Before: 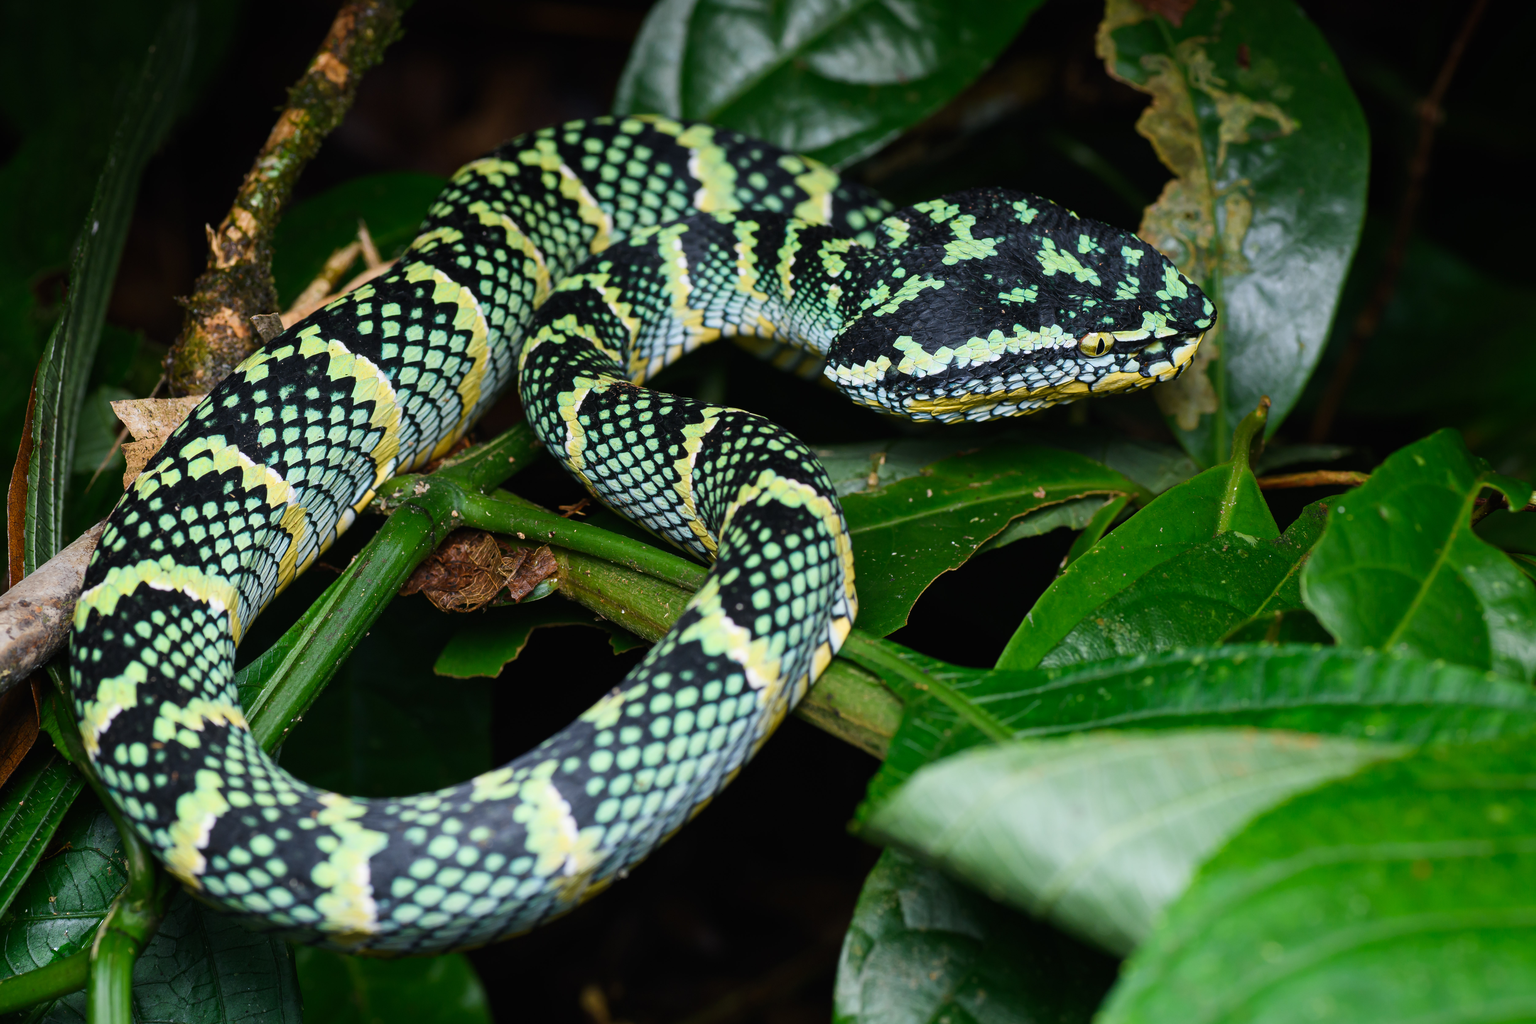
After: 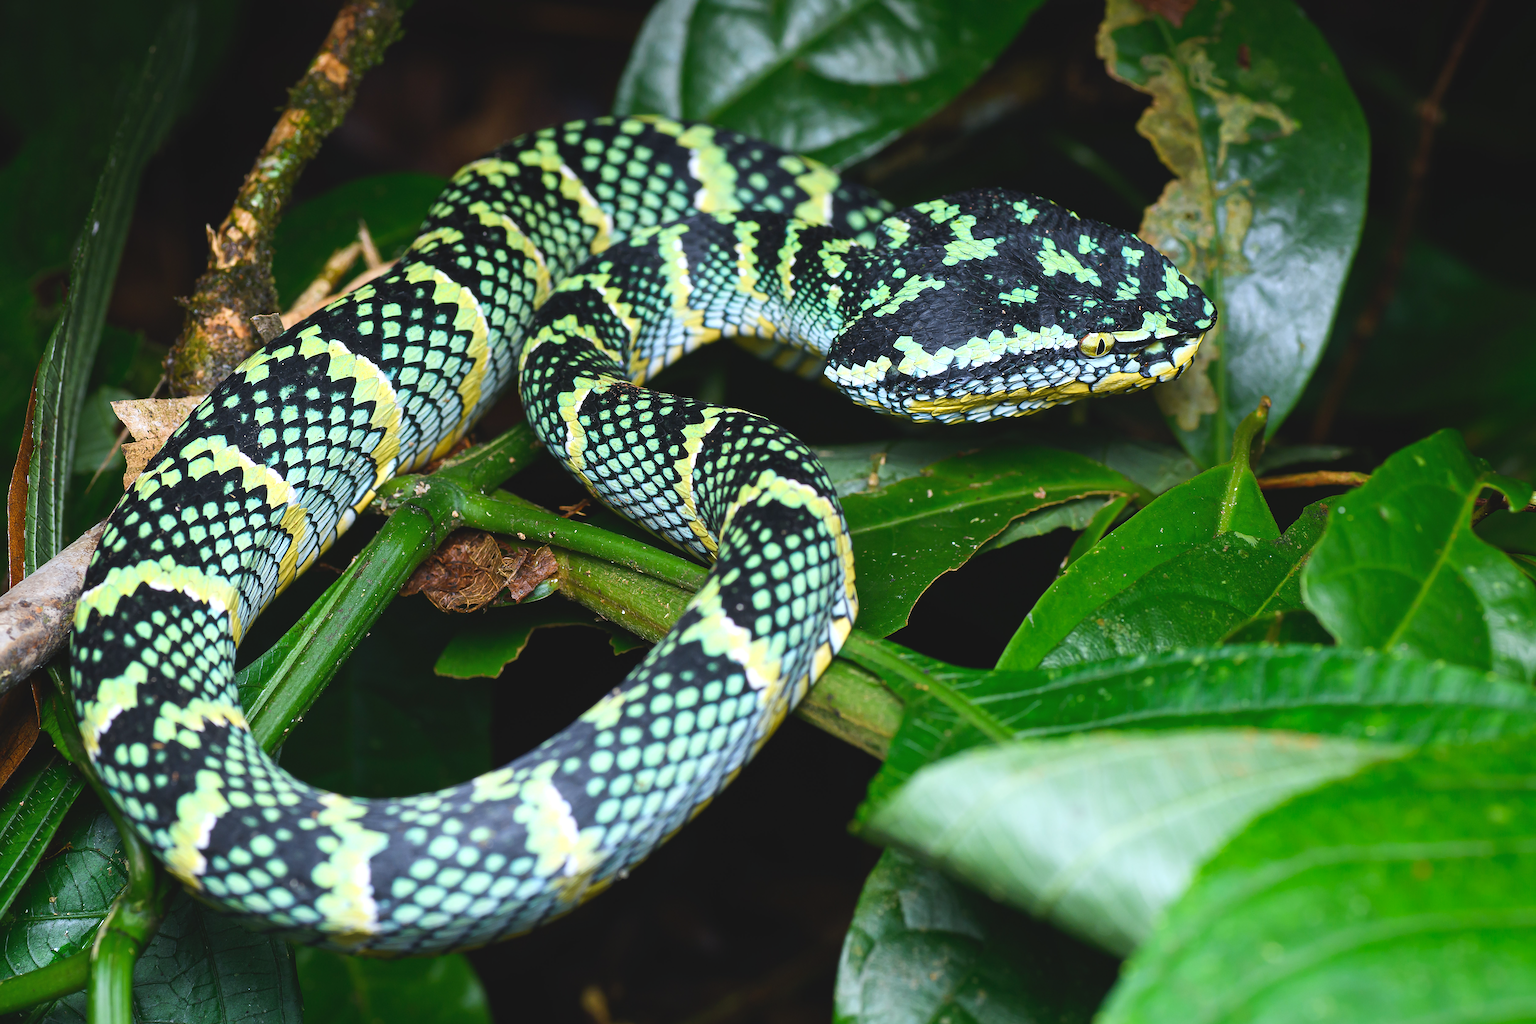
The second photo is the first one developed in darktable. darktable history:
exposure: black level correction 0, exposure 0.6 EV, compensate exposure bias true, compensate highlight preservation false
sharpen: on, module defaults
contrast brightness saturation: contrast -0.11
white balance: red 0.967, blue 1.049
